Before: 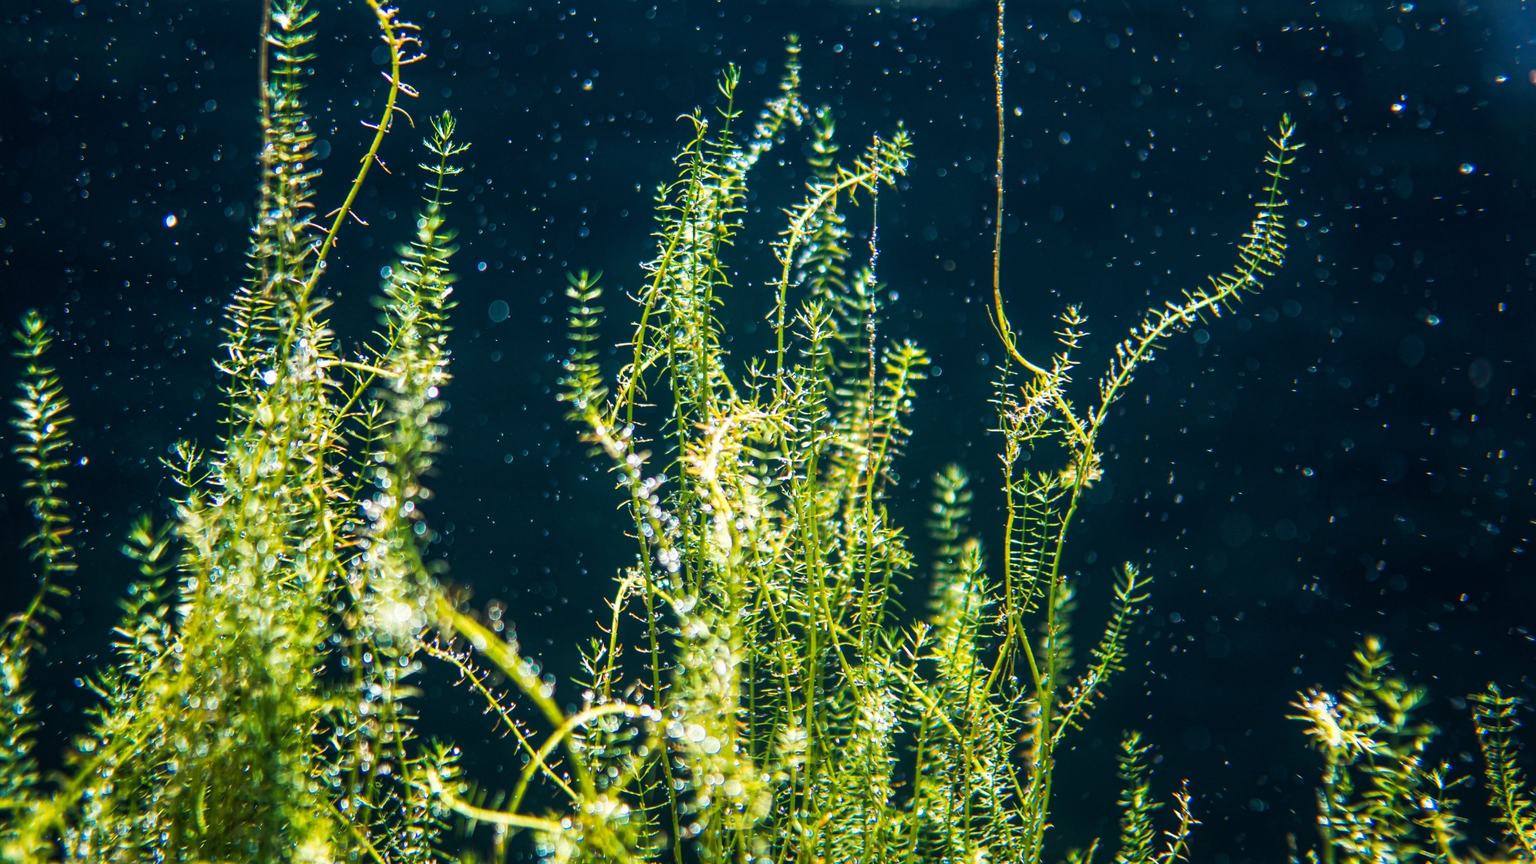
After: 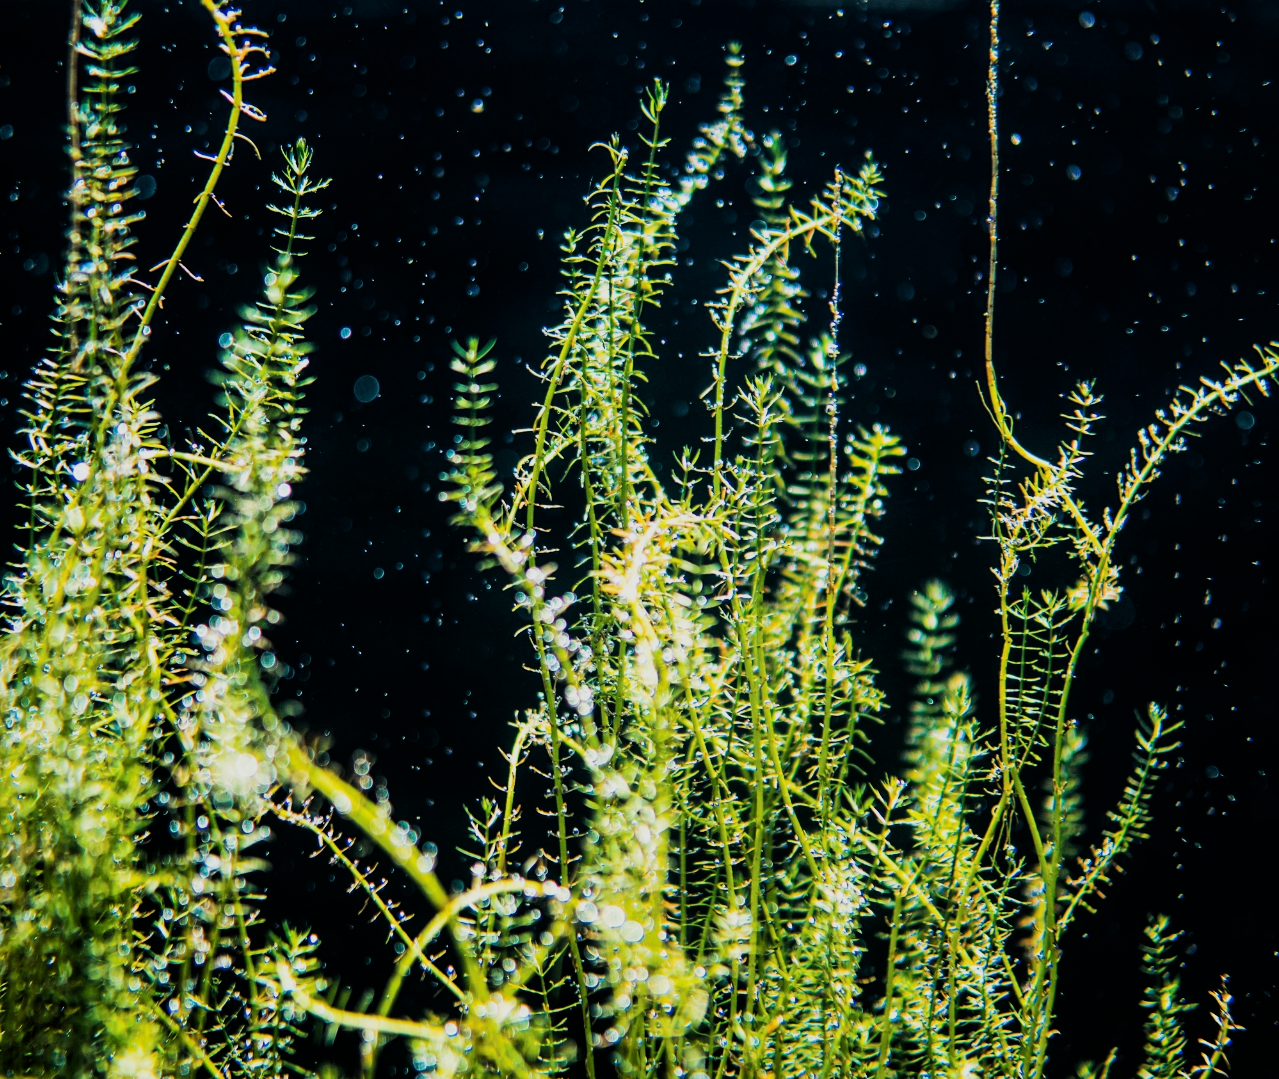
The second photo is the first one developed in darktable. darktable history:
crop and rotate: left 13.409%, right 19.924%
filmic rgb: black relative exposure -5 EV, hardness 2.88, contrast 1.3, highlights saturation mix -30%
